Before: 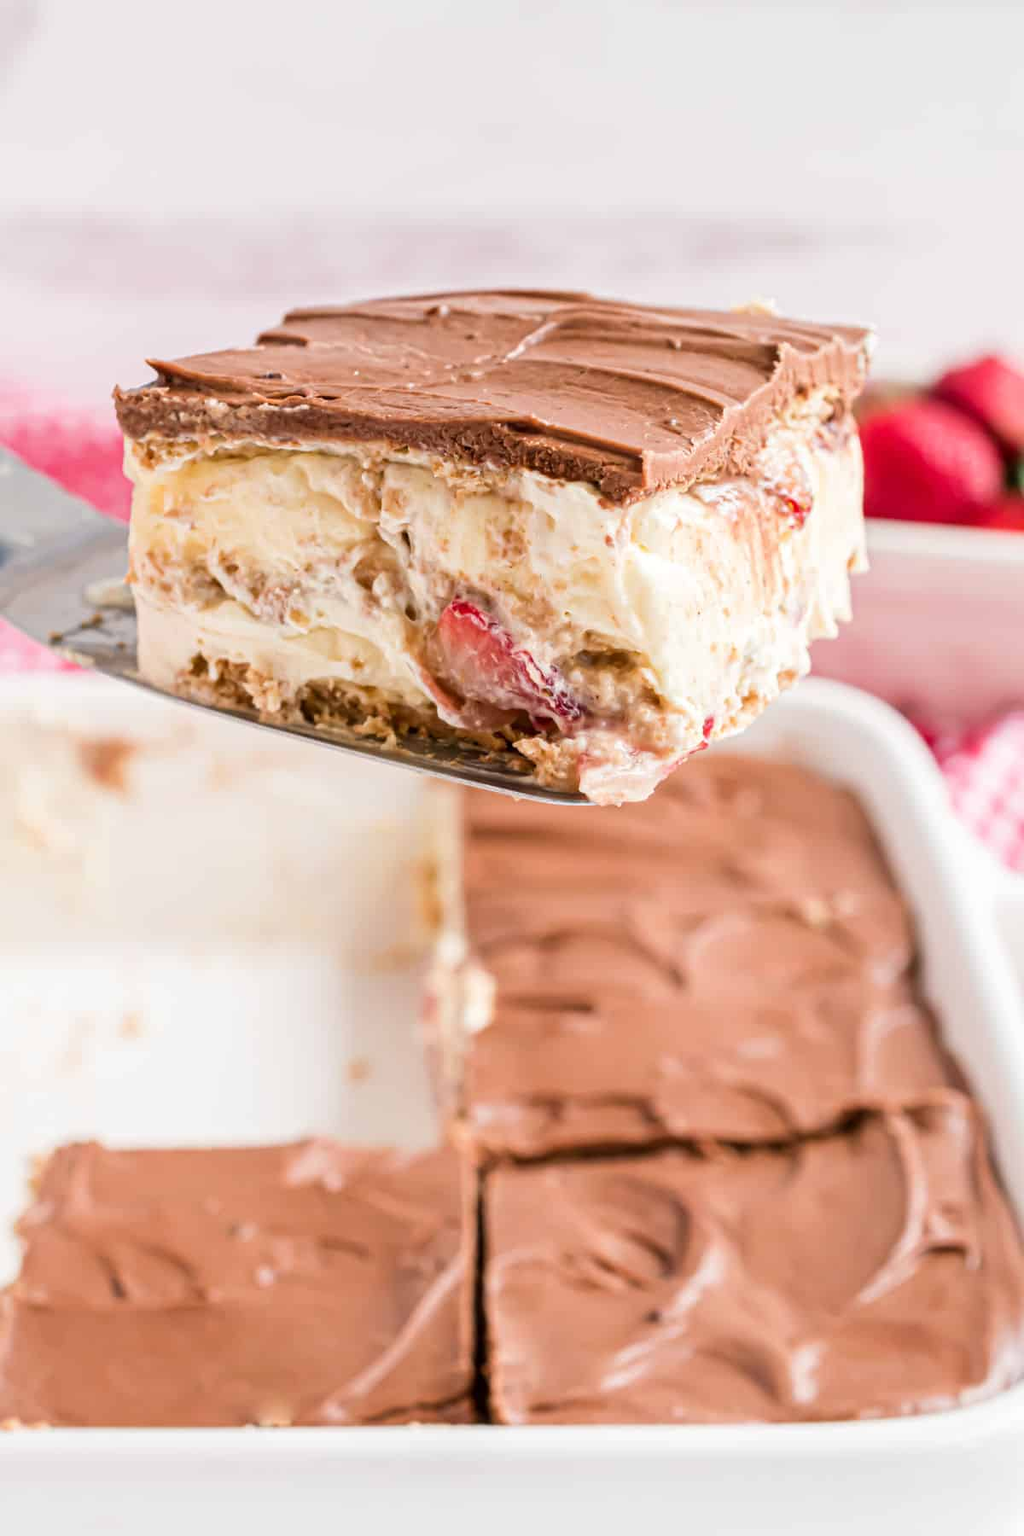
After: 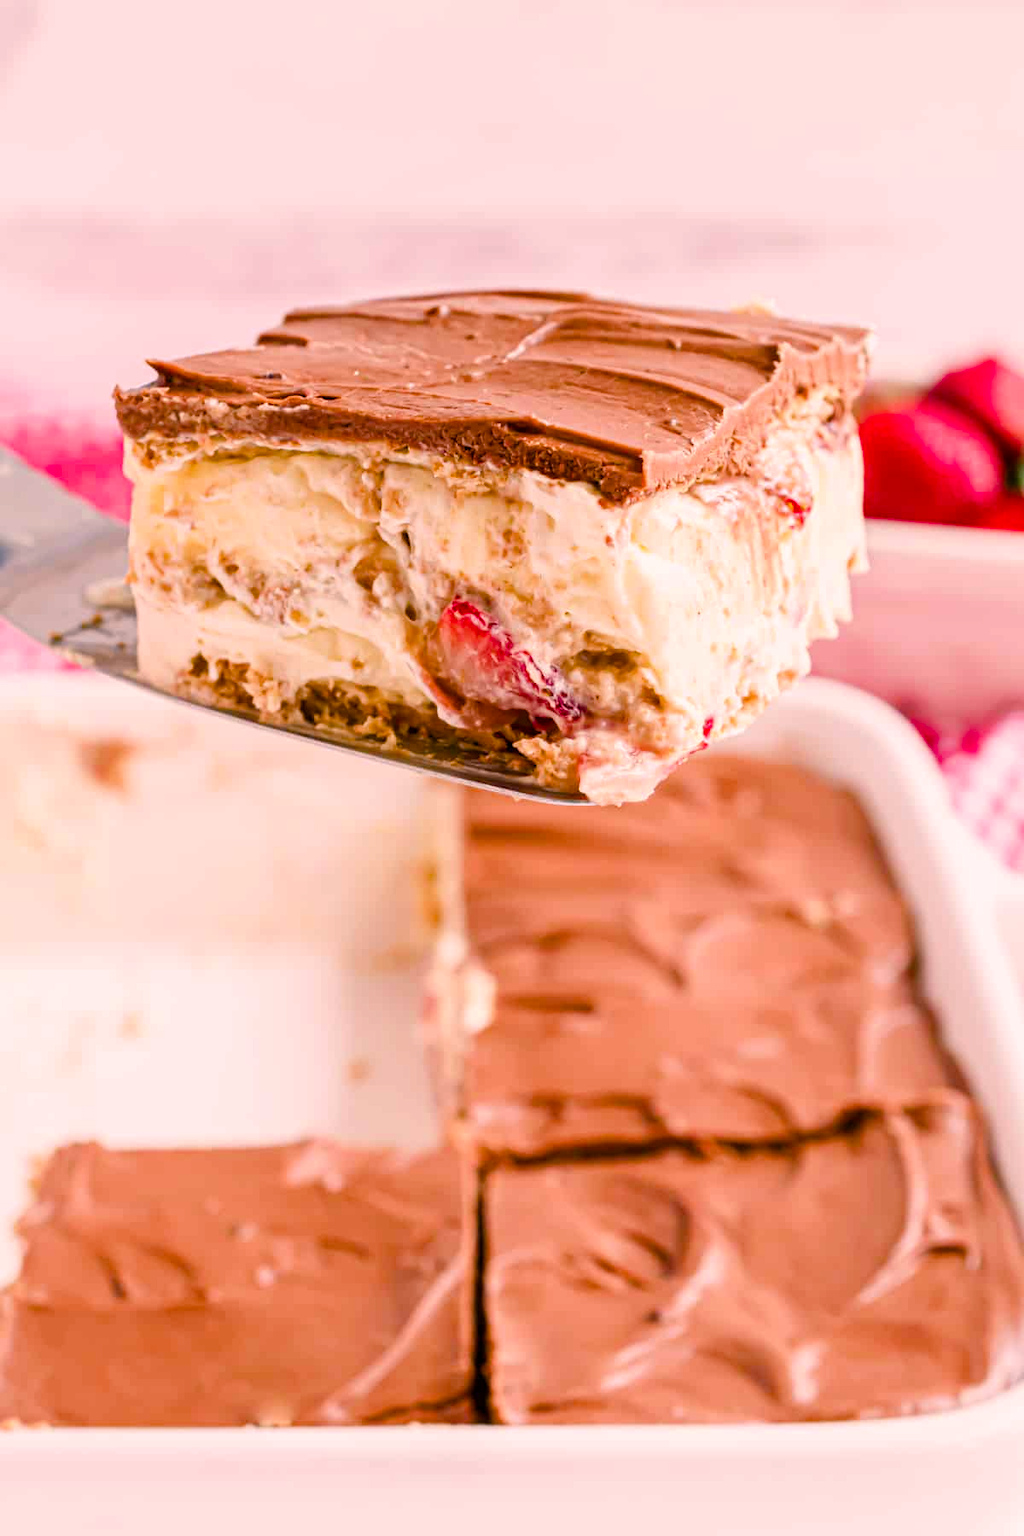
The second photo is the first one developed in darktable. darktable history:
color balance rgb: perceptual saturation grading › global saturation 24.358%, perceptual saturation grading › highlights -24.056%, perceptual saturation grading › mid-tones 24.087%, perceptual saturation grading › shadows 39.594%, global vibrance 10.811%
color correction: highlights a* 12.65, highlights b* 5.55
